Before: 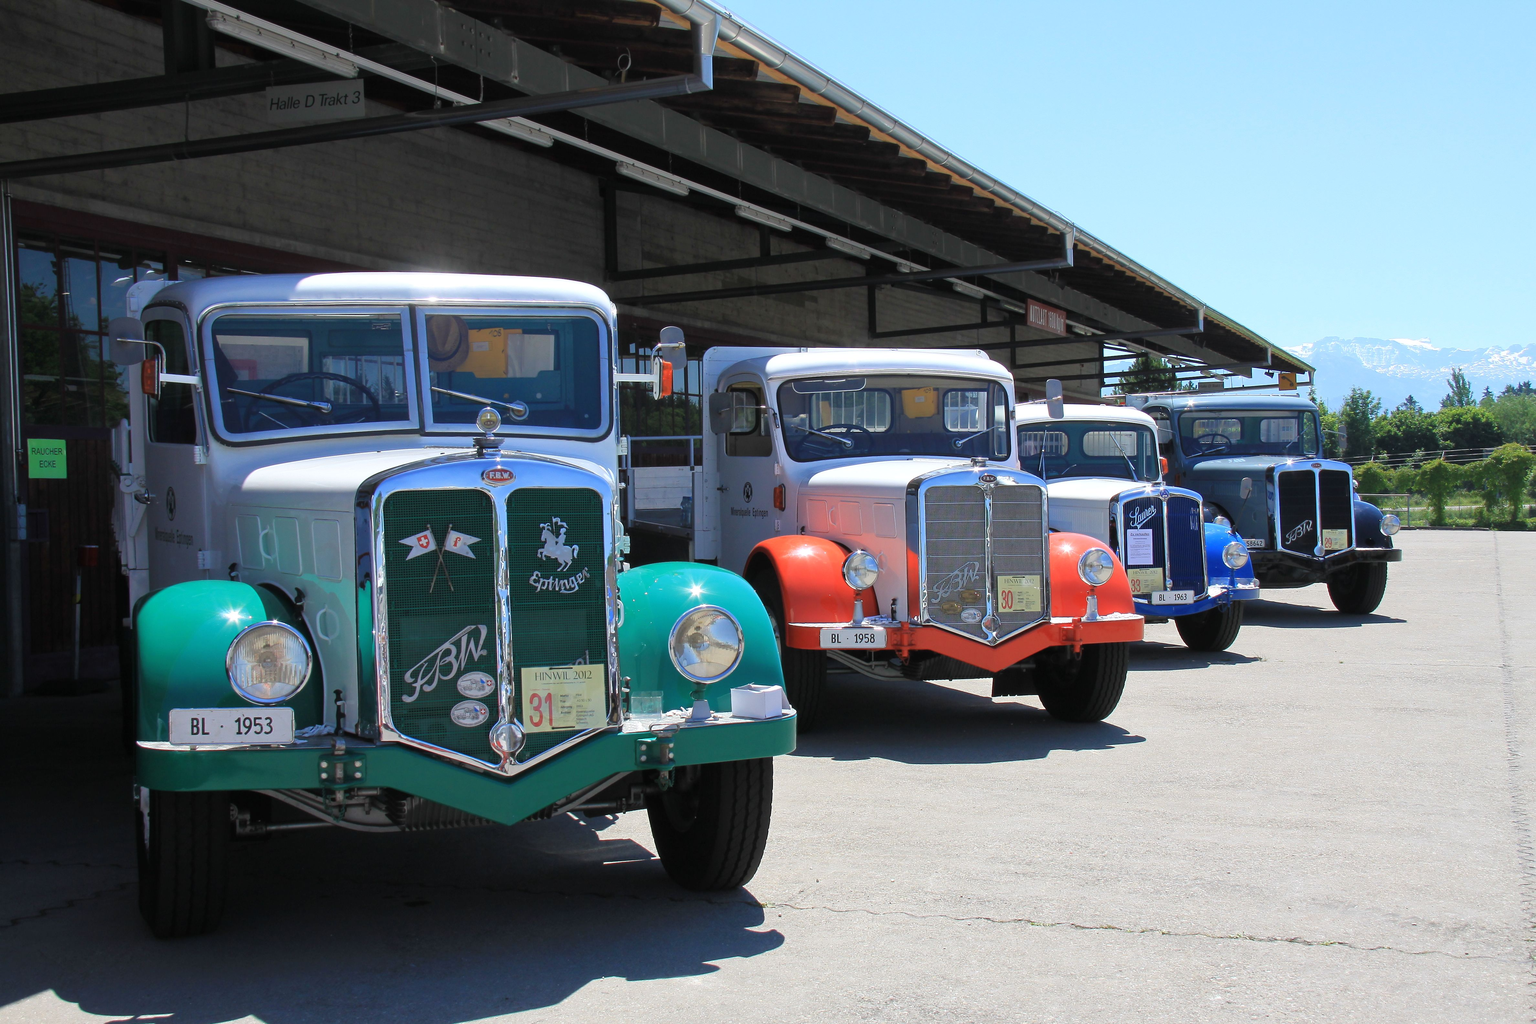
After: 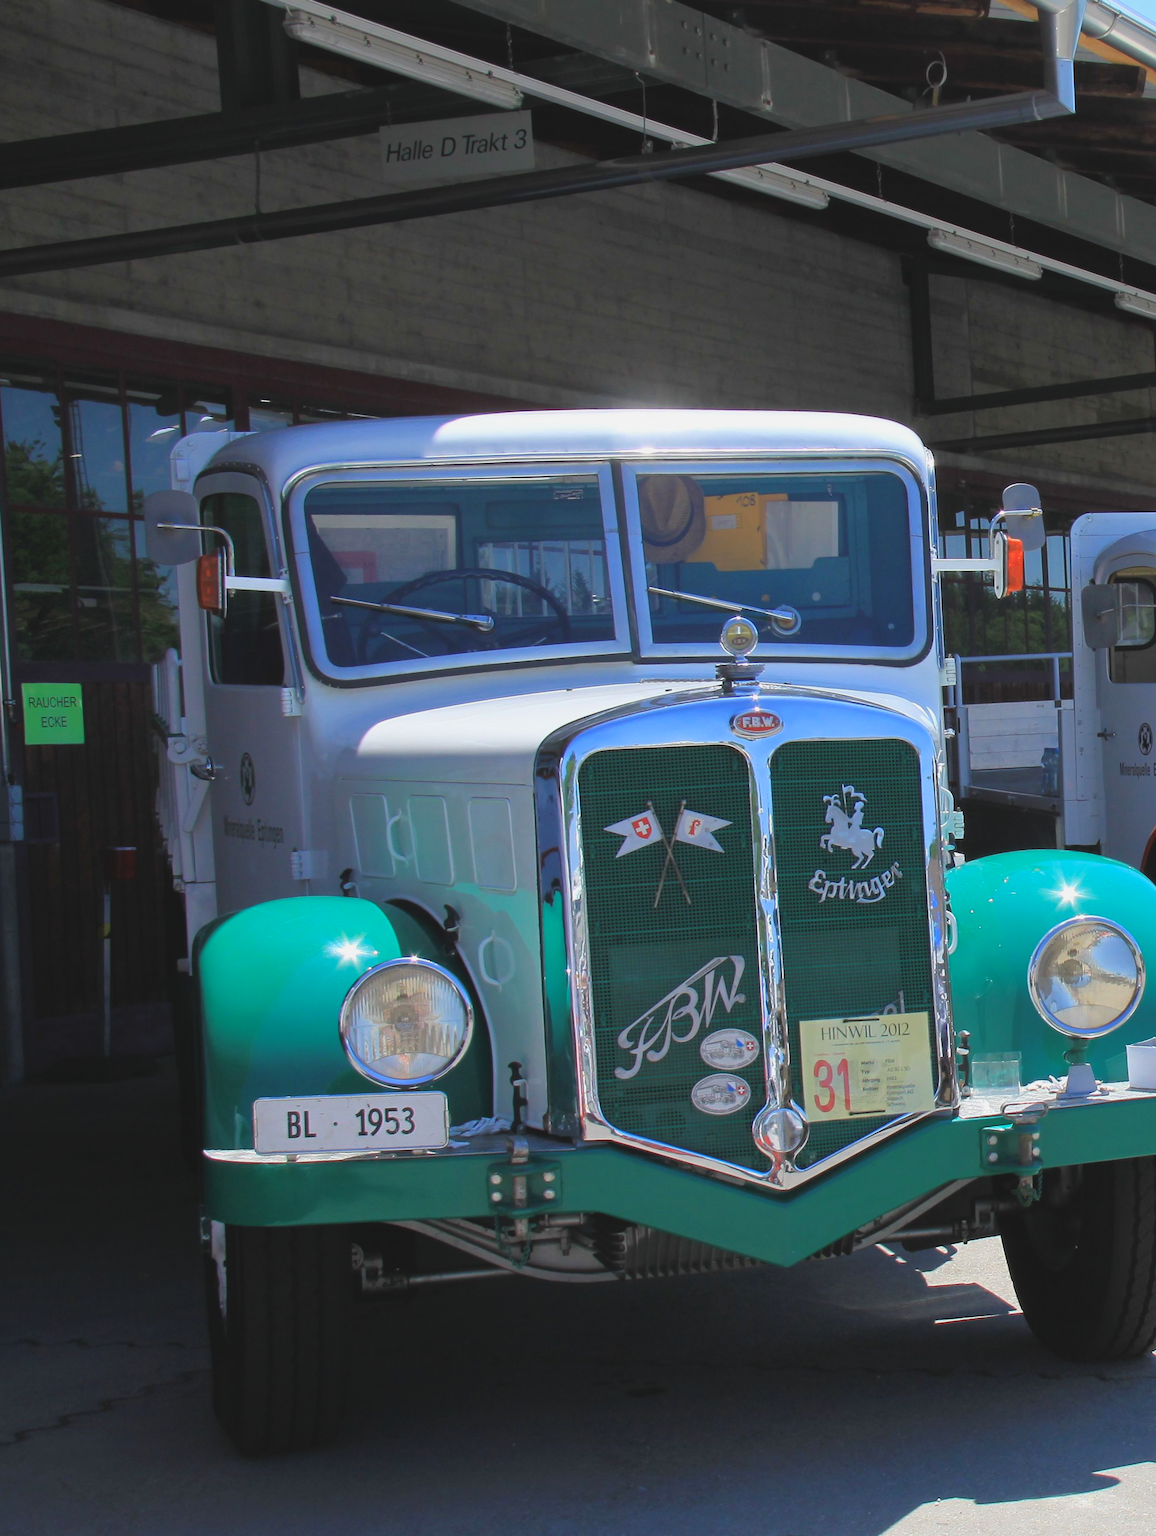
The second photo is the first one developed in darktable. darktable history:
rotate and perspective: rotation -1.42°, crop left 0.016, crop right 0.984, crop top 0.035, crop bottom 0.965
crop and rotate: left 0%, top 0%, right 50.845%
contrast brightness saturation: contrast -0.1, brightness 0.05, saturation 0.08
